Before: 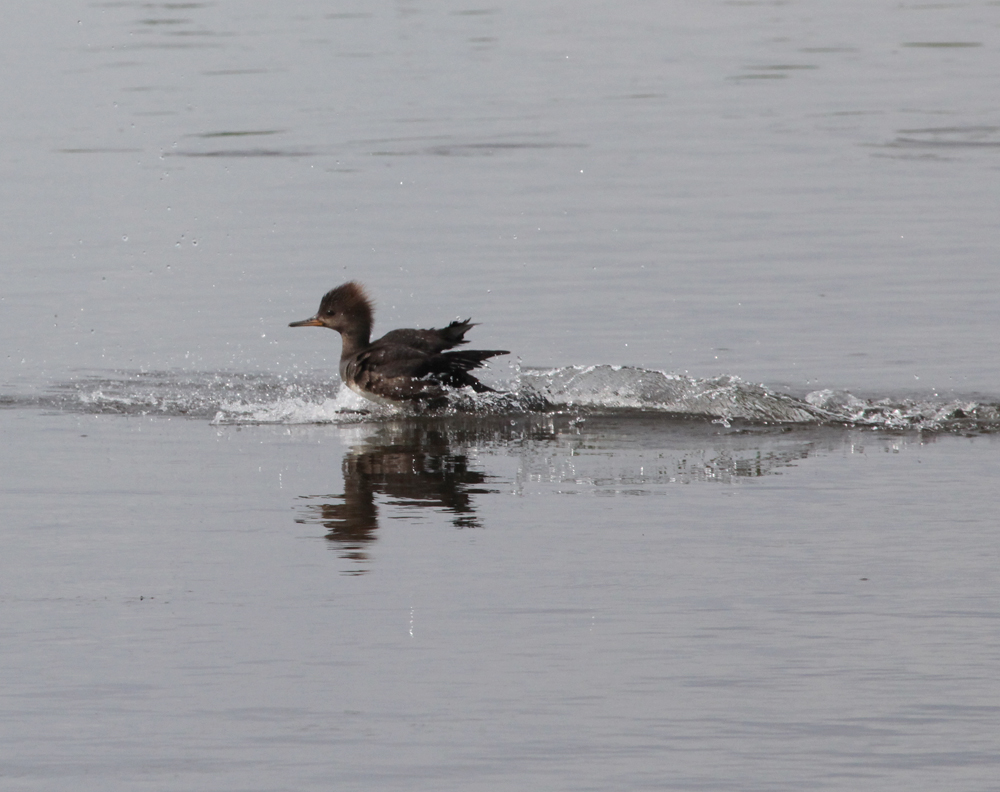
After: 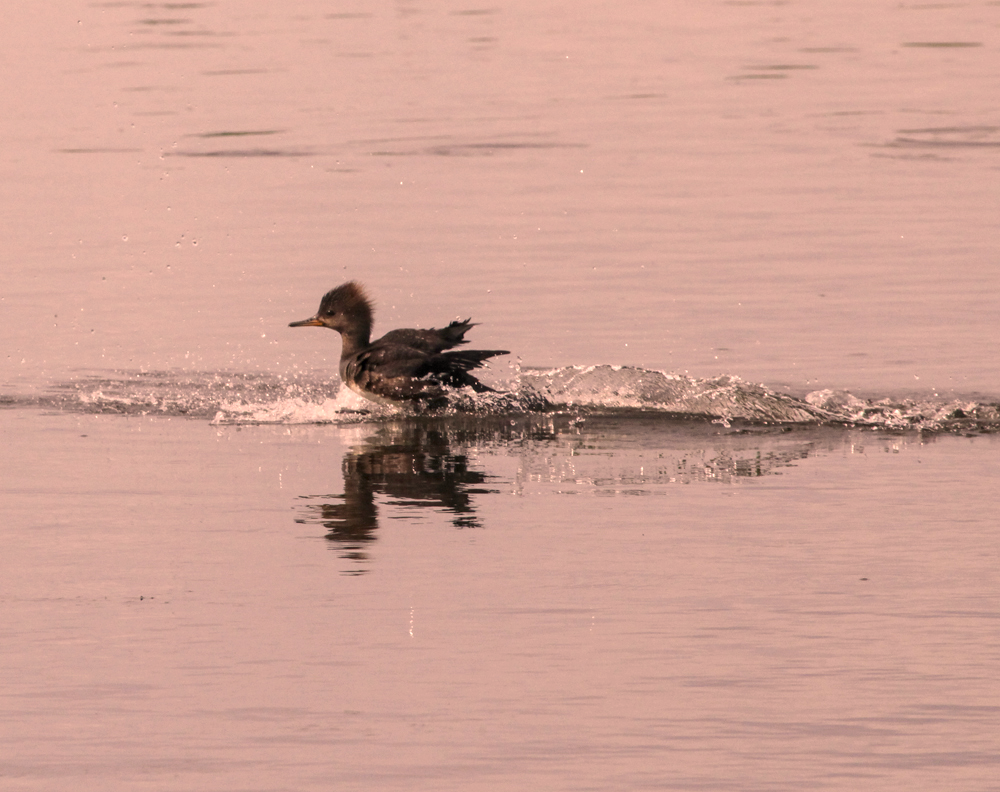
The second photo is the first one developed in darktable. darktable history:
exposure: exposure 0.299 EV, compensate highlight preservation false
color correction: highlights a* 22.02, highlights b* 22.31
local contrast: on, module defaults
